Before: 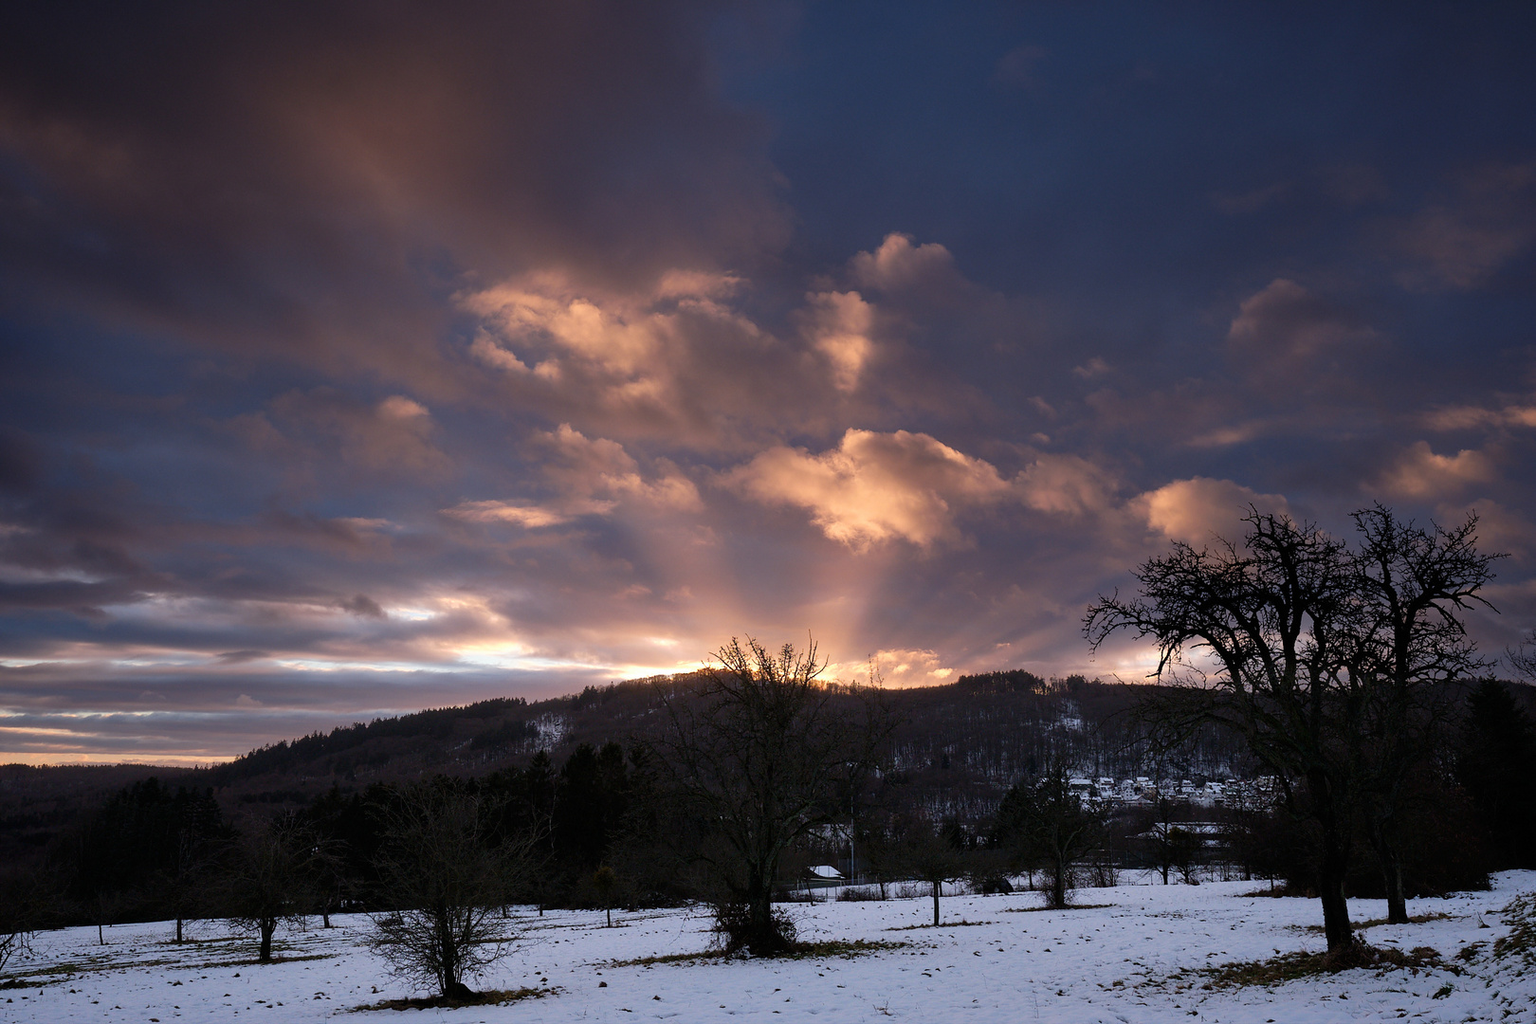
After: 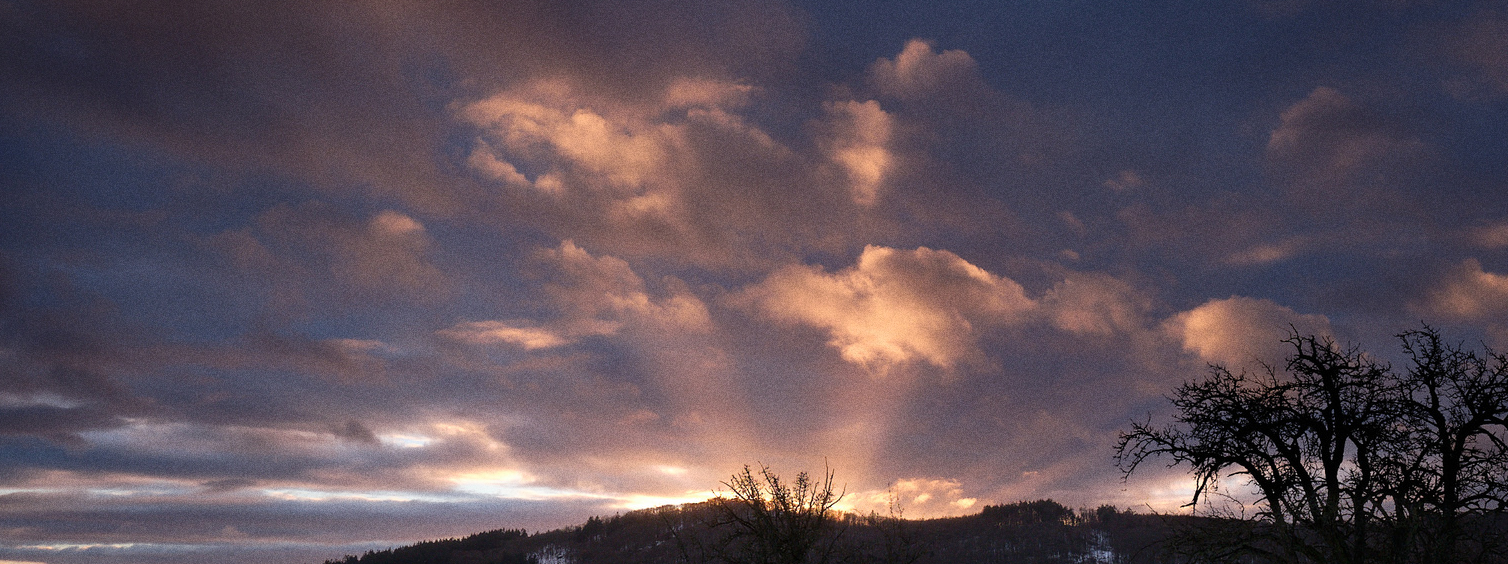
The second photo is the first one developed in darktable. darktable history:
crop: left 1.744%, top 19.225%, right 5.069%, bottom 28.357%
grain: coarseness 8.68 ISO, strength 31.94%
